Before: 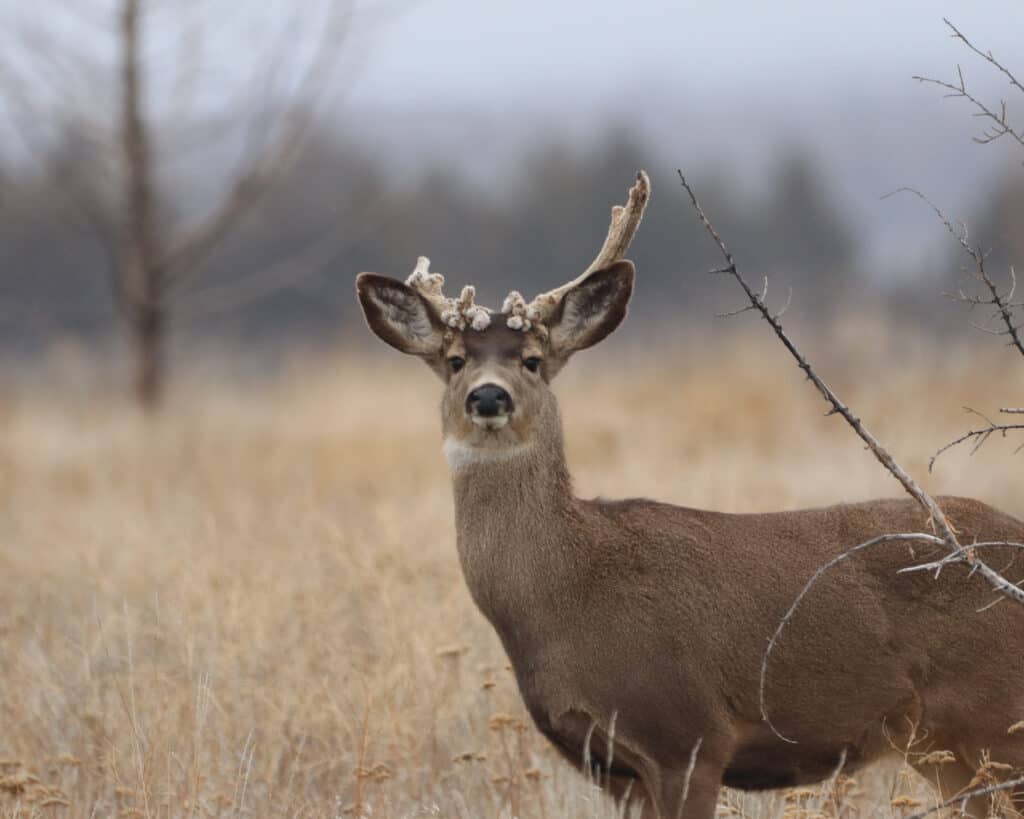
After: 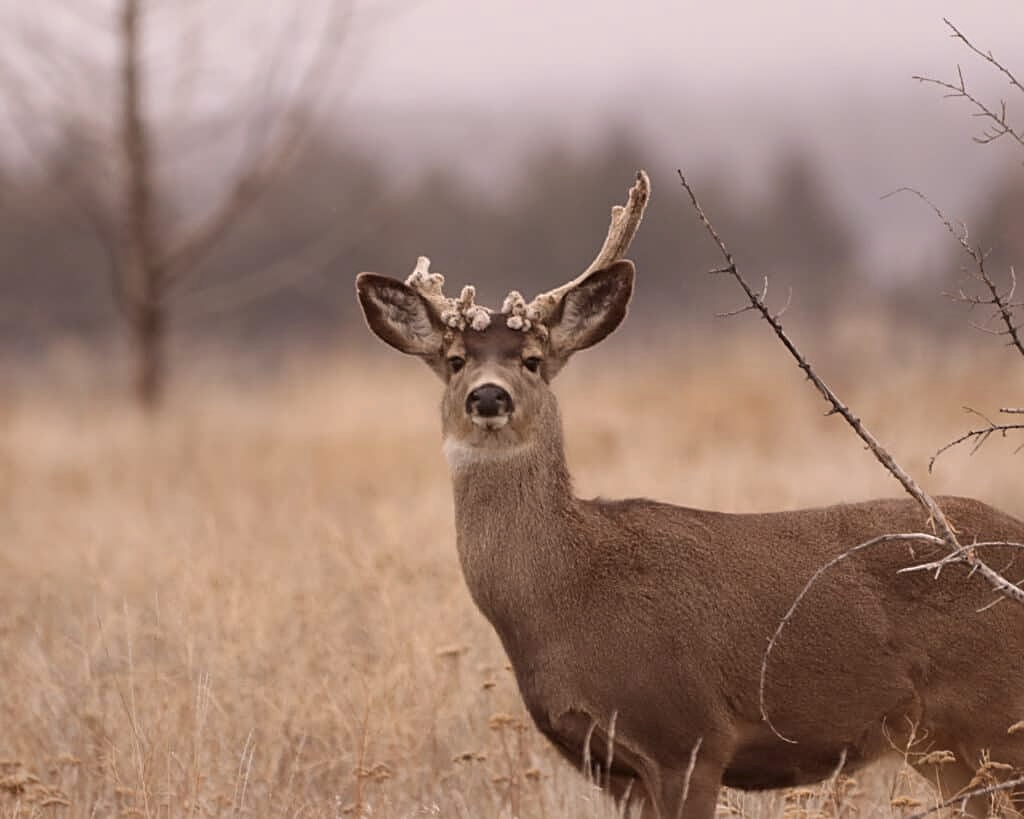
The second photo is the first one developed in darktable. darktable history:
color correction: highlights a* 10.25, highlights b* 9.71, shadows a* 9.12, shadows b* 7.94, saturation 0.77
sharpen: on, module defaults
